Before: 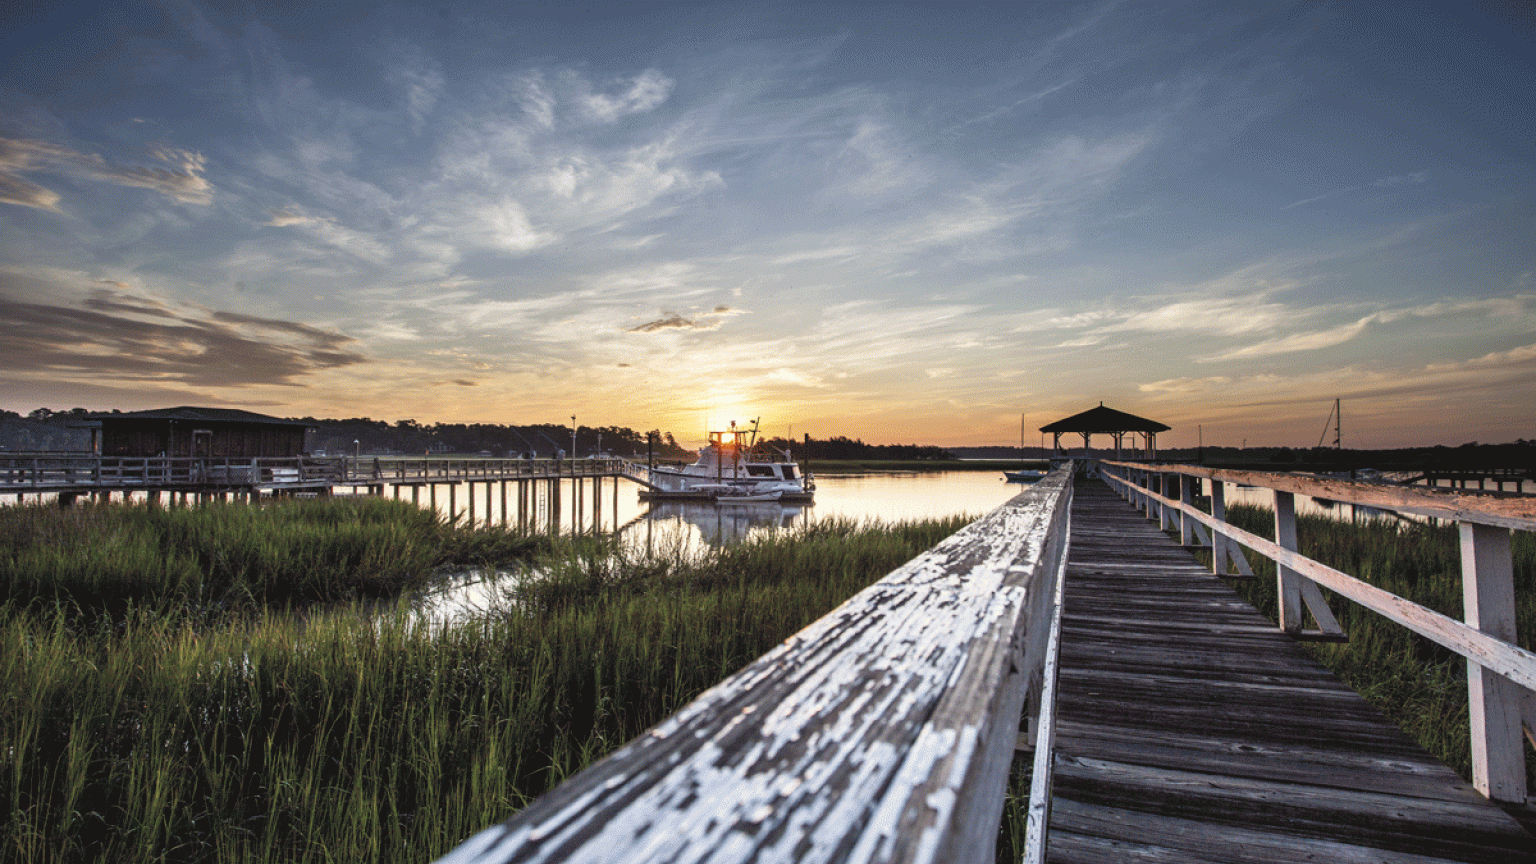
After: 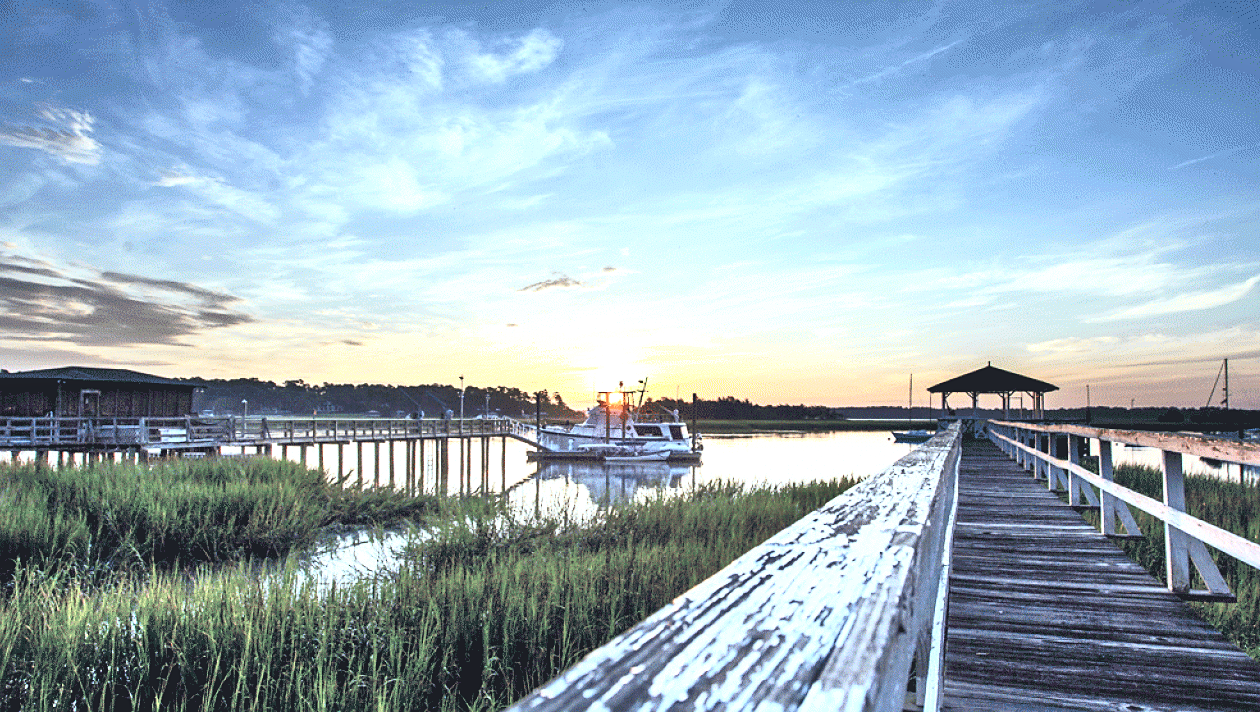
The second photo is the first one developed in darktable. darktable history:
crop and rotate: left 7.323%, top 4.653%, right 10.633%, bottom 12.909%
exposure: black level correction 0, exposure 0.696 EV, compensate exposure bias true, compensate highlight preservation false
sharpen: radius 1.595, amount 0.368, threshold 1.234
tone equalizer: -7 EV 0.155 EV, -6 EV 0.569 EV, -5 EV 1.17 EV, -4 EV 1.3 EV, -3 EV 1.18 EV, -2 EV 0.6 EV, -1 EV 0.165 EV
color calibration: x 0.383, y 0.372, temperature 3901.15 K
shadows and highlights: shadows -10.04, white point adjustment 1.51, highlights 8.99
contrast brightness saturation: contrast 0.275
